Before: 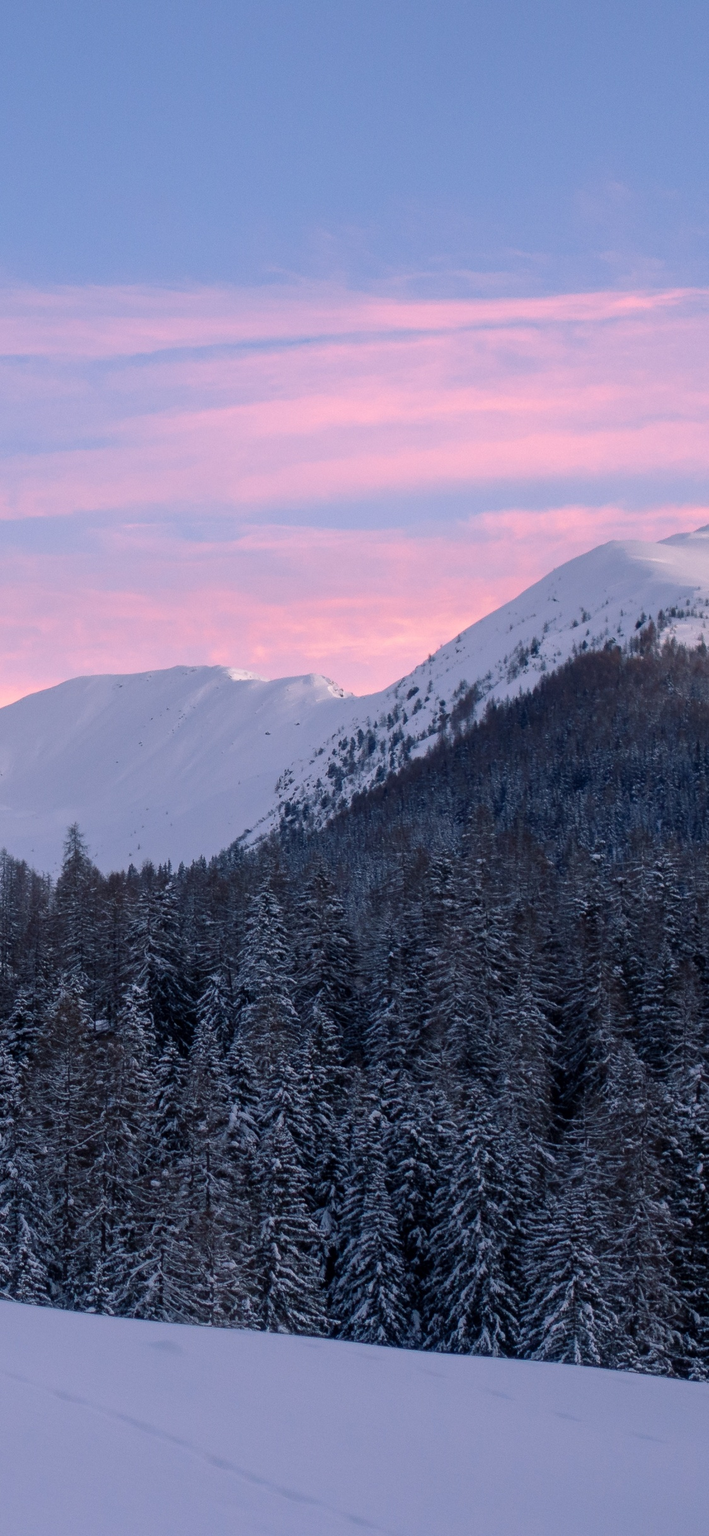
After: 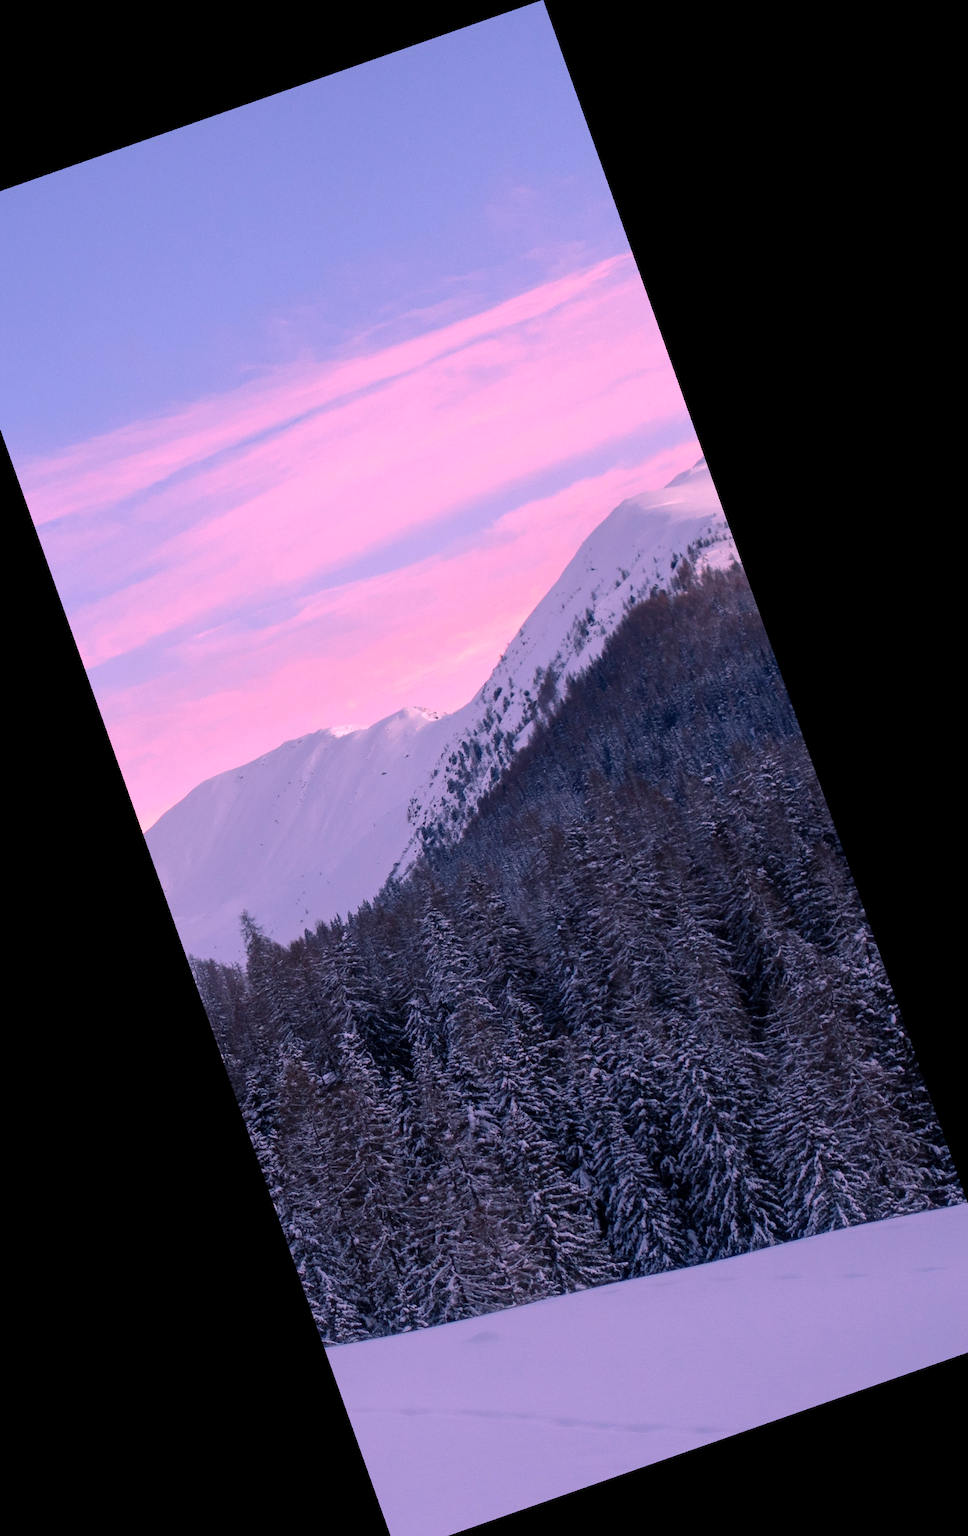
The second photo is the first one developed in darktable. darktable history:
white balance: red 1.188, blue 1.11
tone equalizer: on, module defaults
crop and rotate: angle 19.43°, left 6.812%, right 4.125%, bottom 1.087%
